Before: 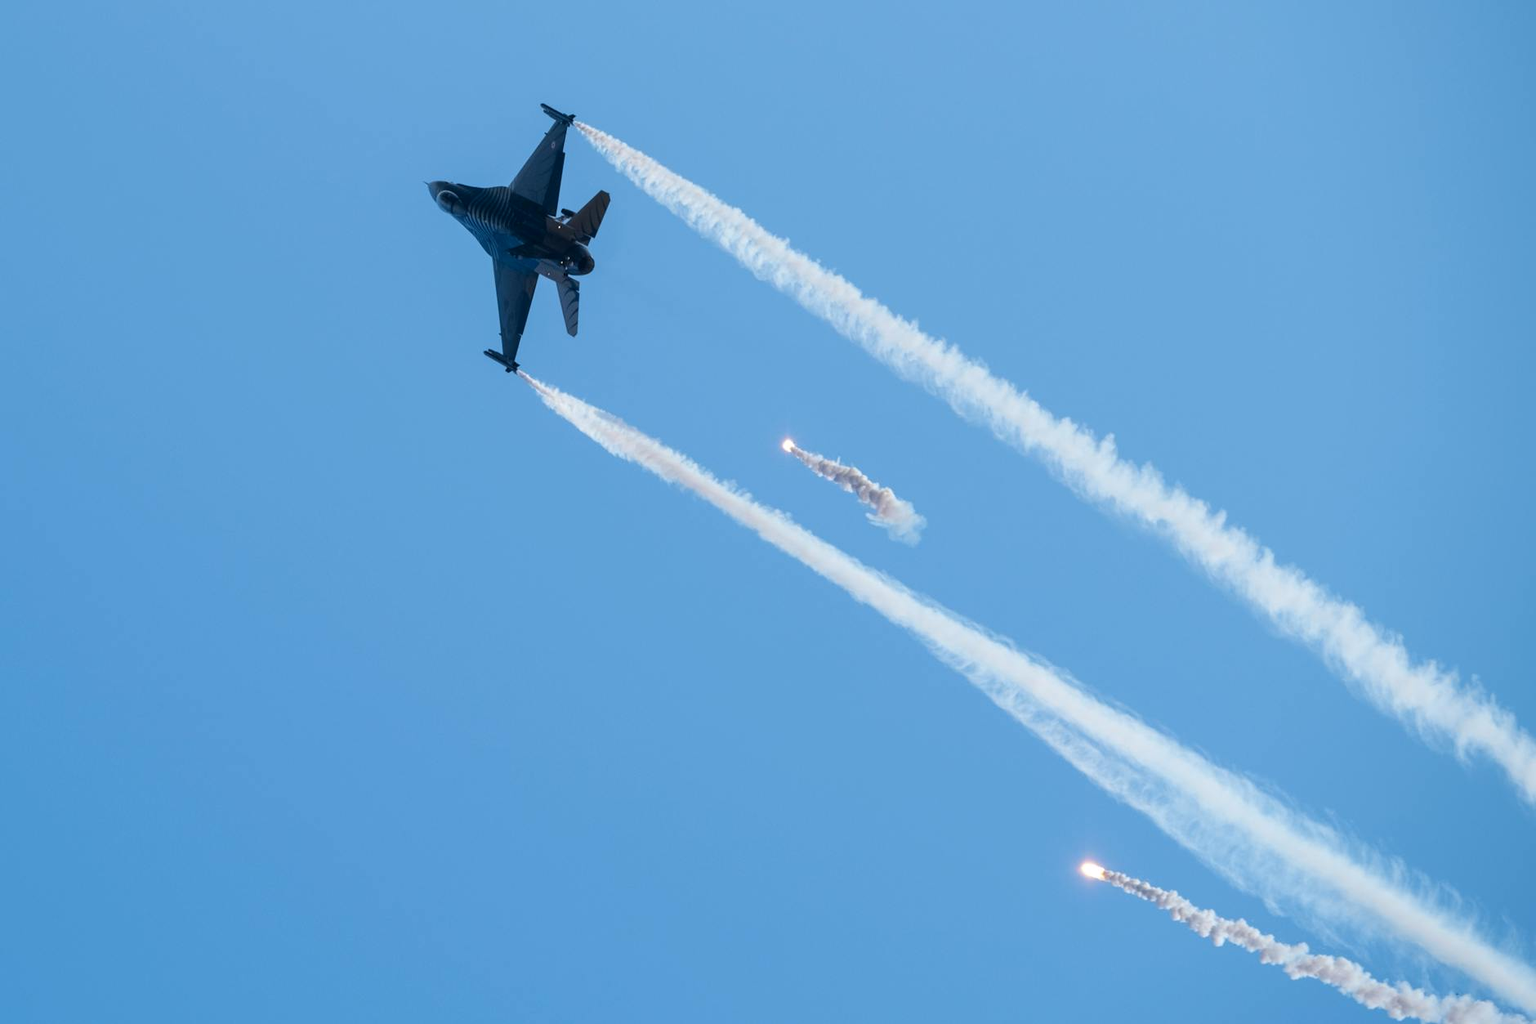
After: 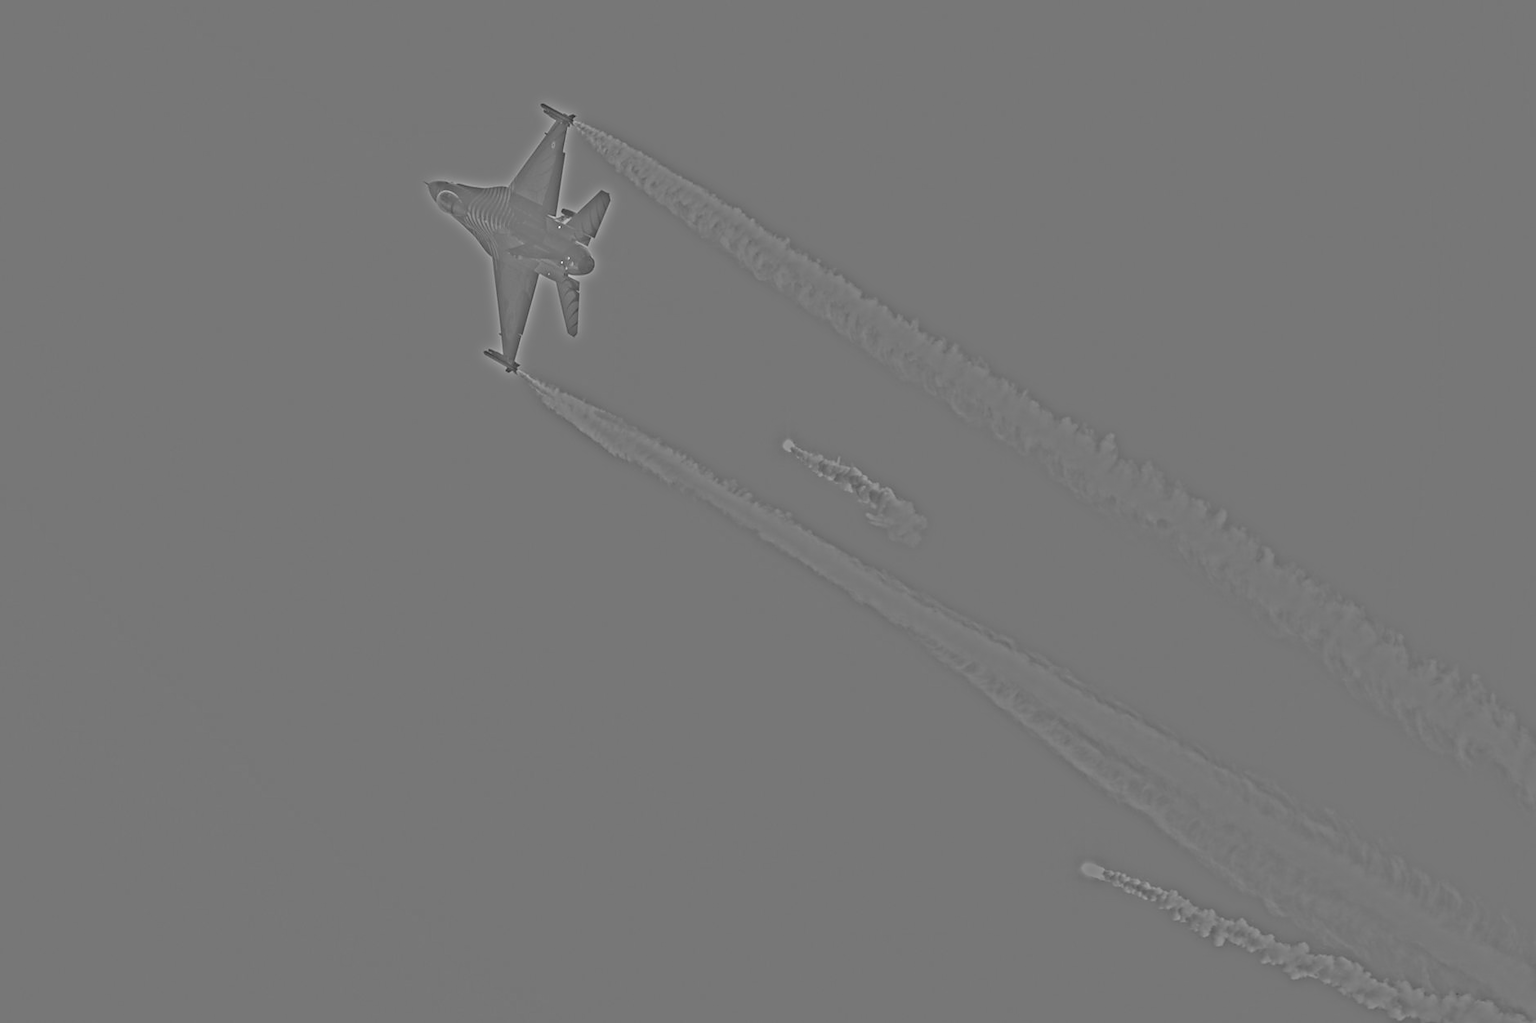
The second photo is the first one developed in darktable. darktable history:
shadows and highlights: shadows 25, highlights -25
highpass: sharpness 25.84%, contrast boost 14.94%
sharpen: radius 1.864, amount 0.398, threshold 1.271
tone equalizer: on, module defaults
